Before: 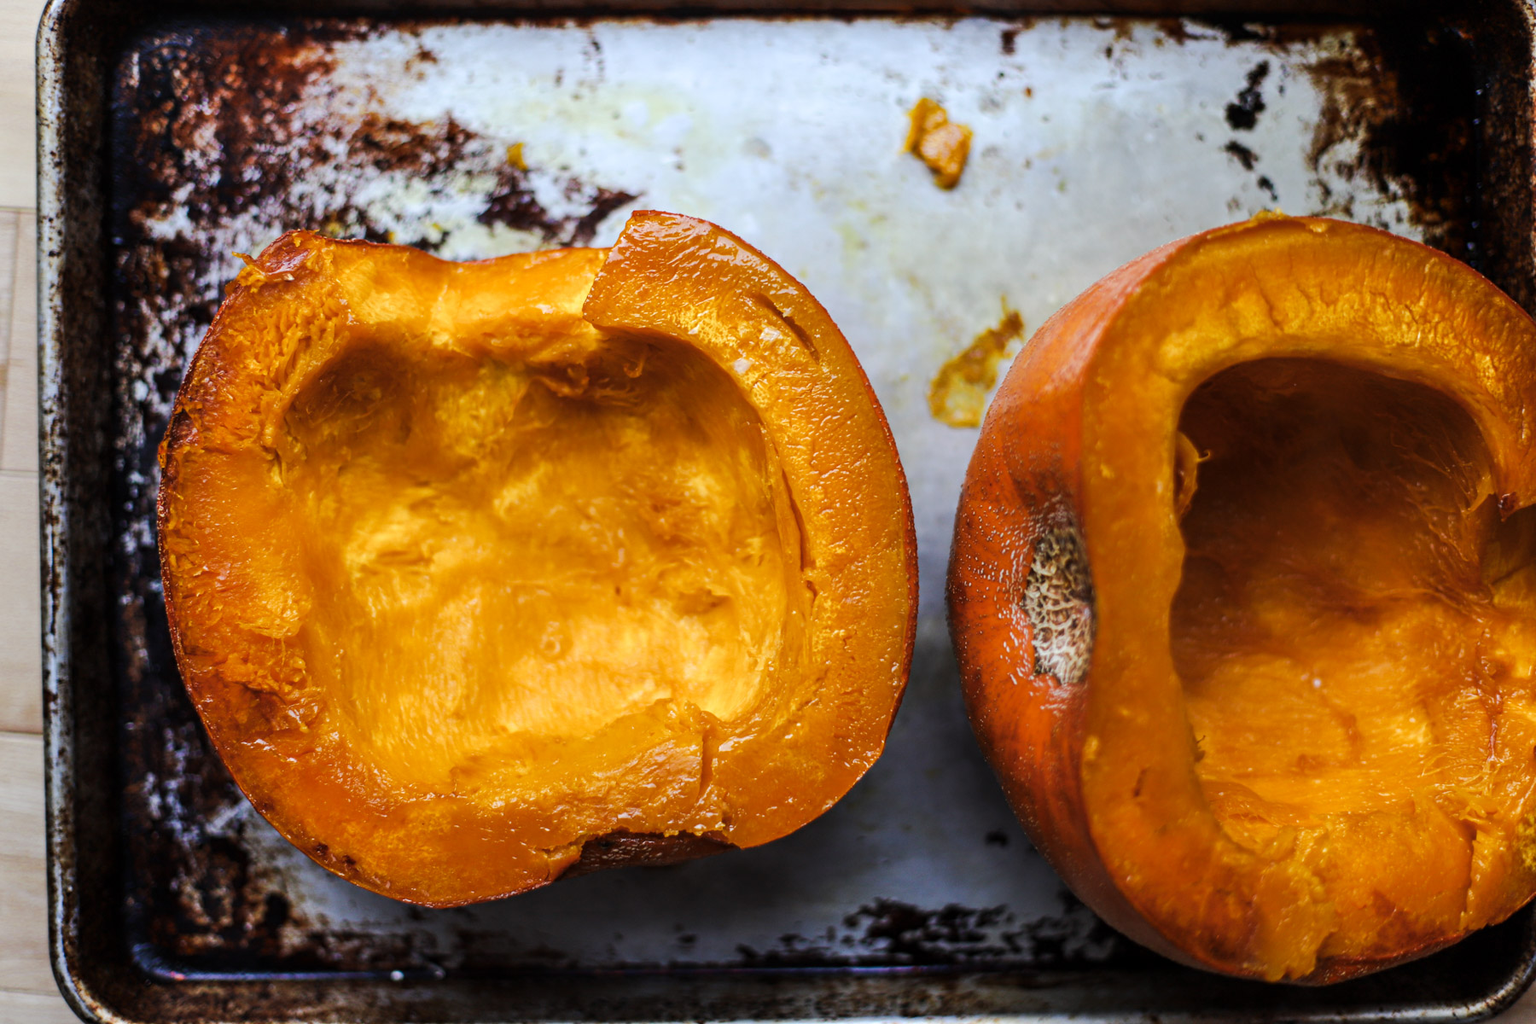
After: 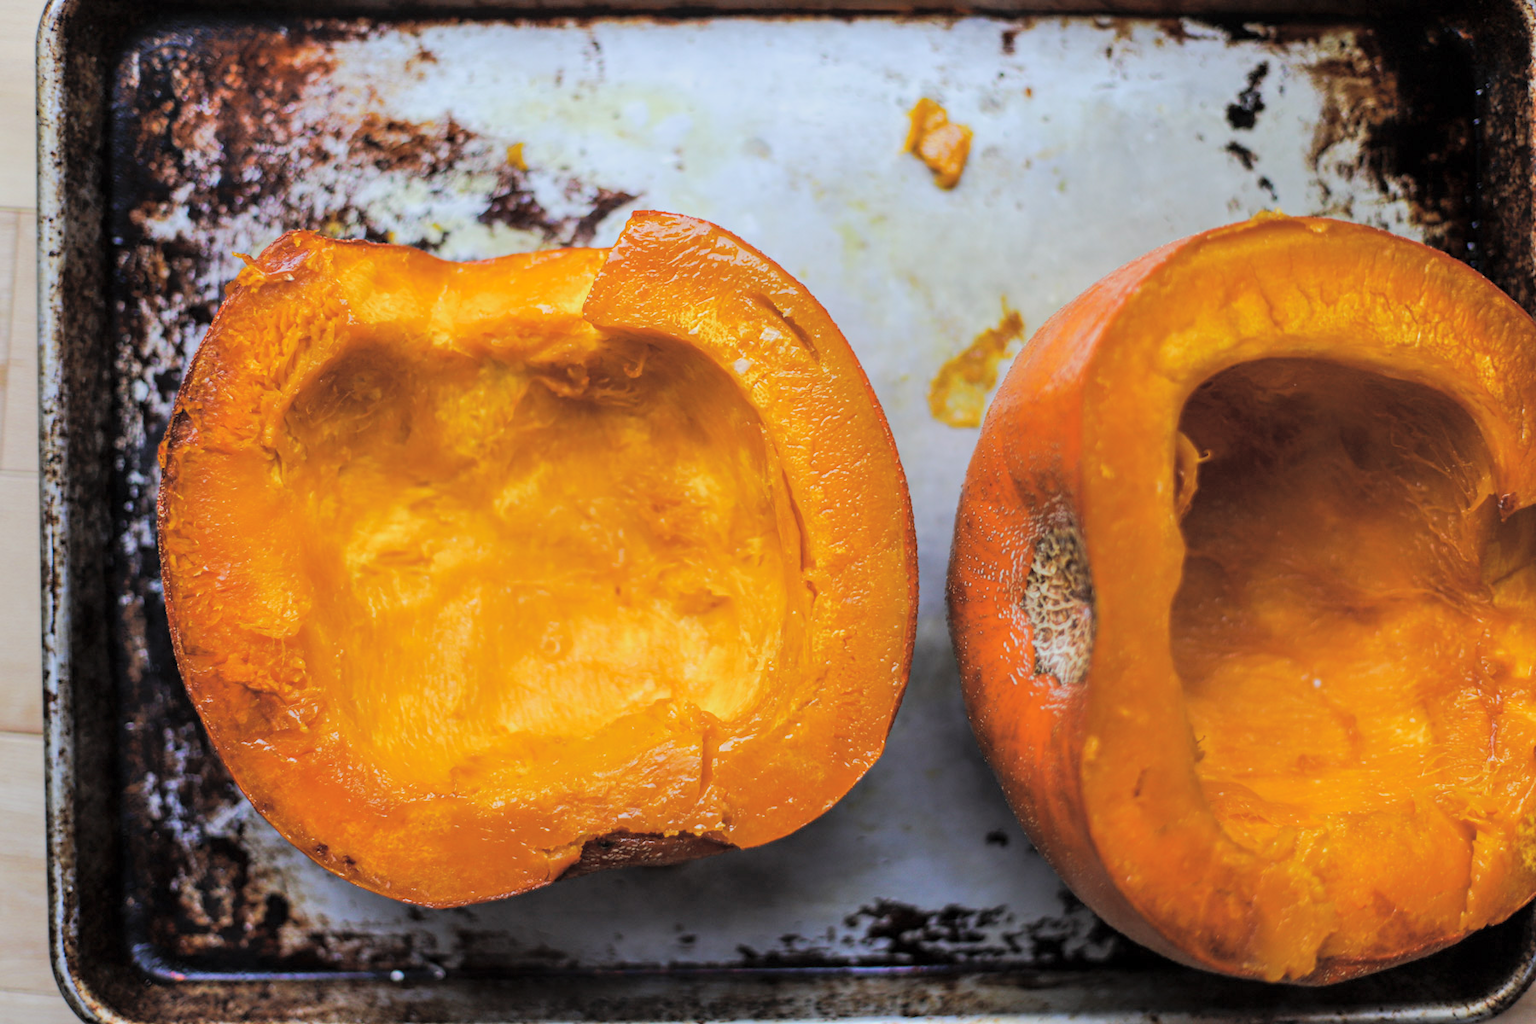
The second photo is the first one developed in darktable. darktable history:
tone curve: curves: ch0 [(0, 0) (0.004, 0.008) (0.077, 0.156) (0.169, 0.29) (0.774, 0.774) (0.988, 0.926)], color space Lab, independent channels, preserve colors none
